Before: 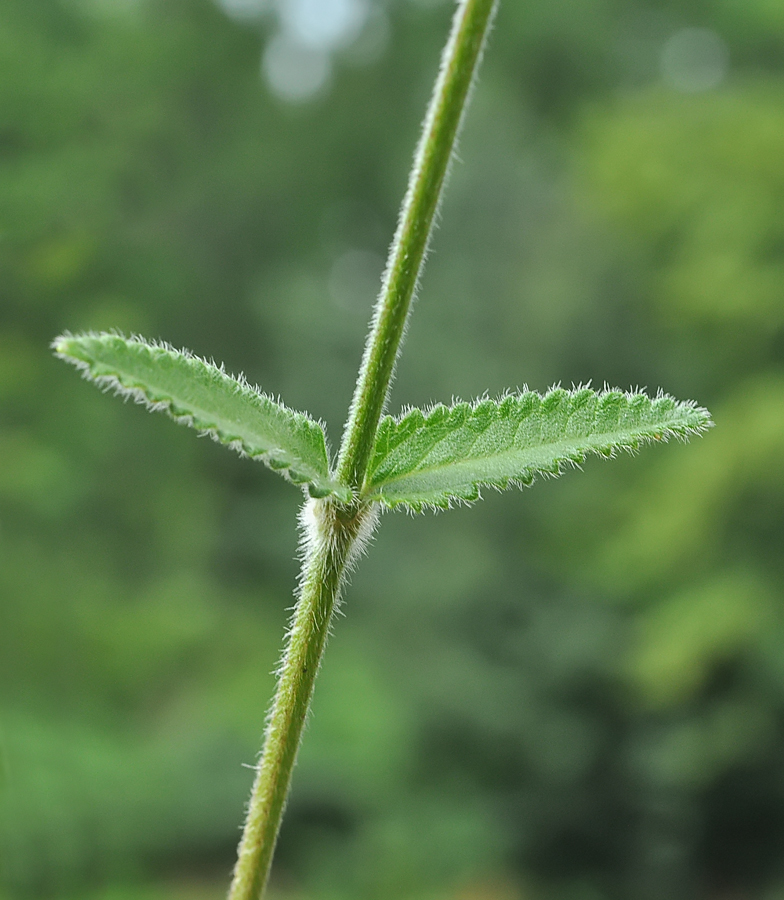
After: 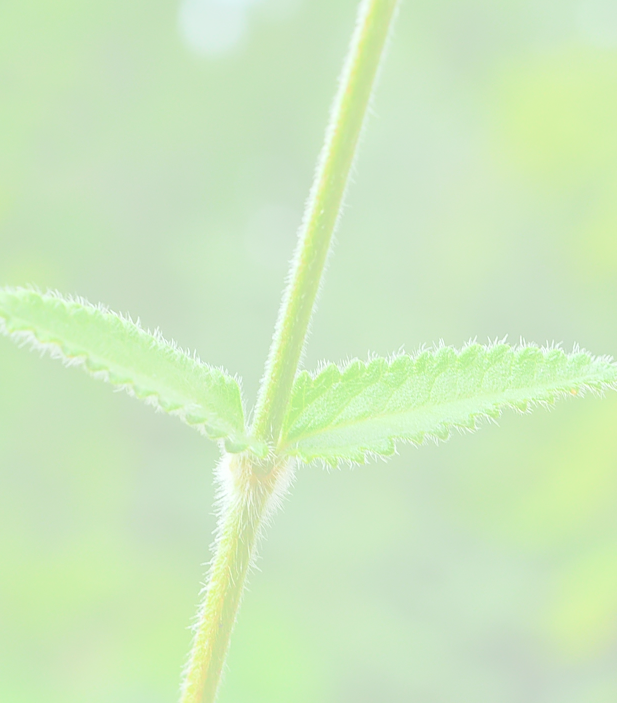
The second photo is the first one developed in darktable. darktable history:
bloom: size 70%, threshold 25%, strength 70%
crop and rotate: left 10.77%, top 5.1%, right 10.41%, bottom 16.76%
color correction: saturation 0.8
